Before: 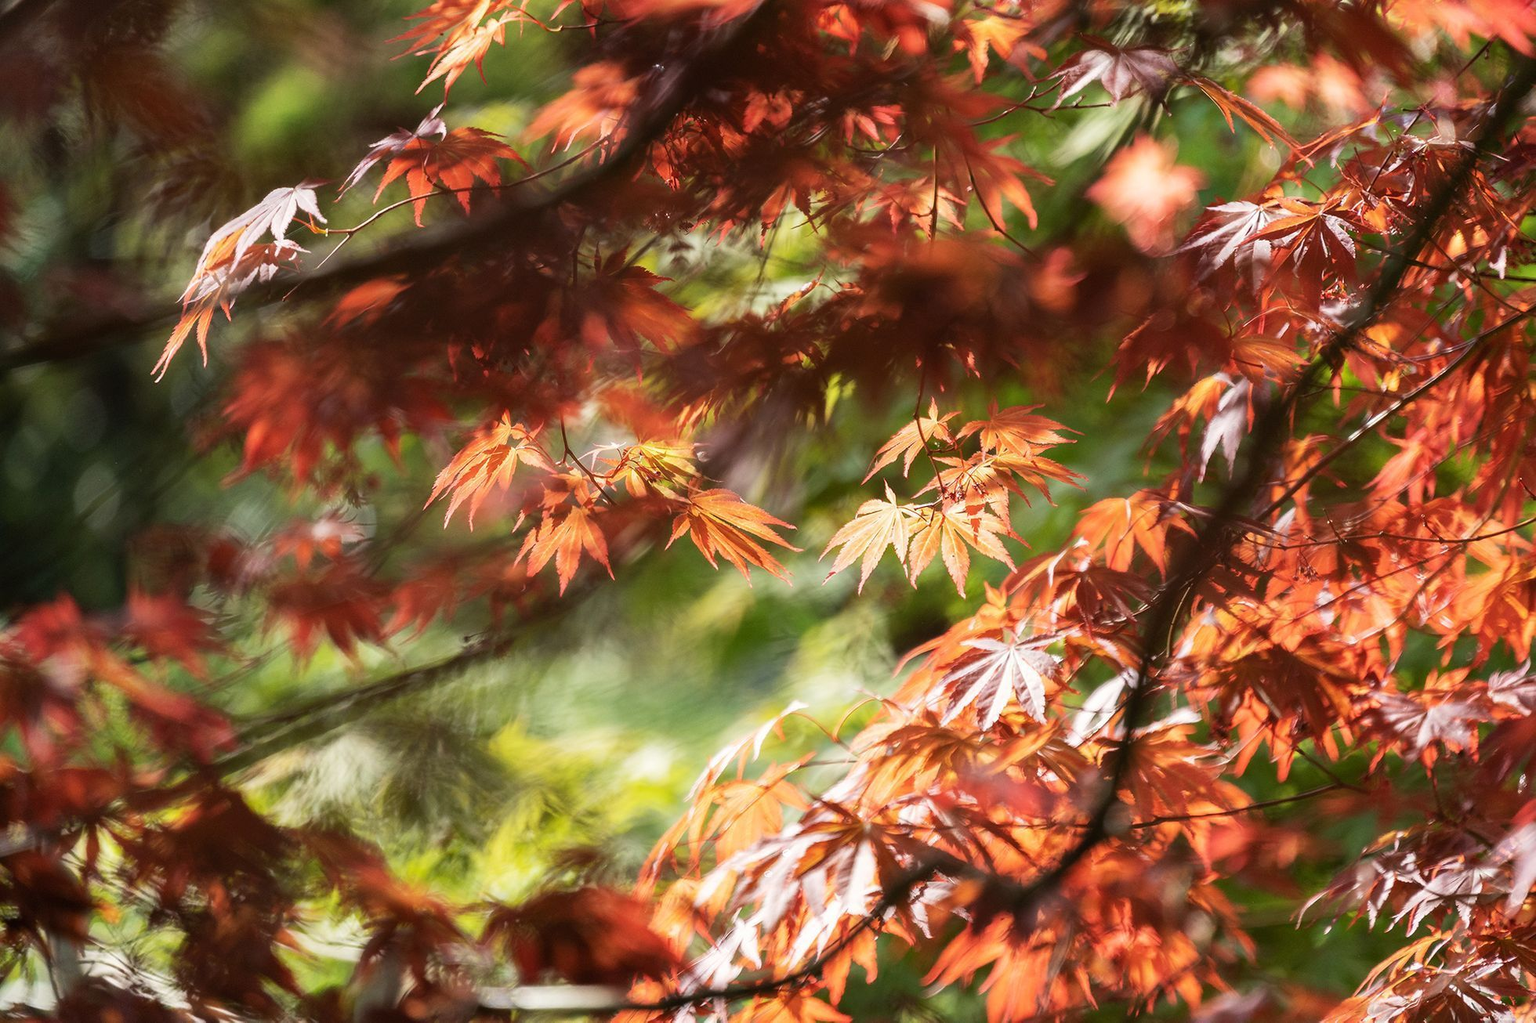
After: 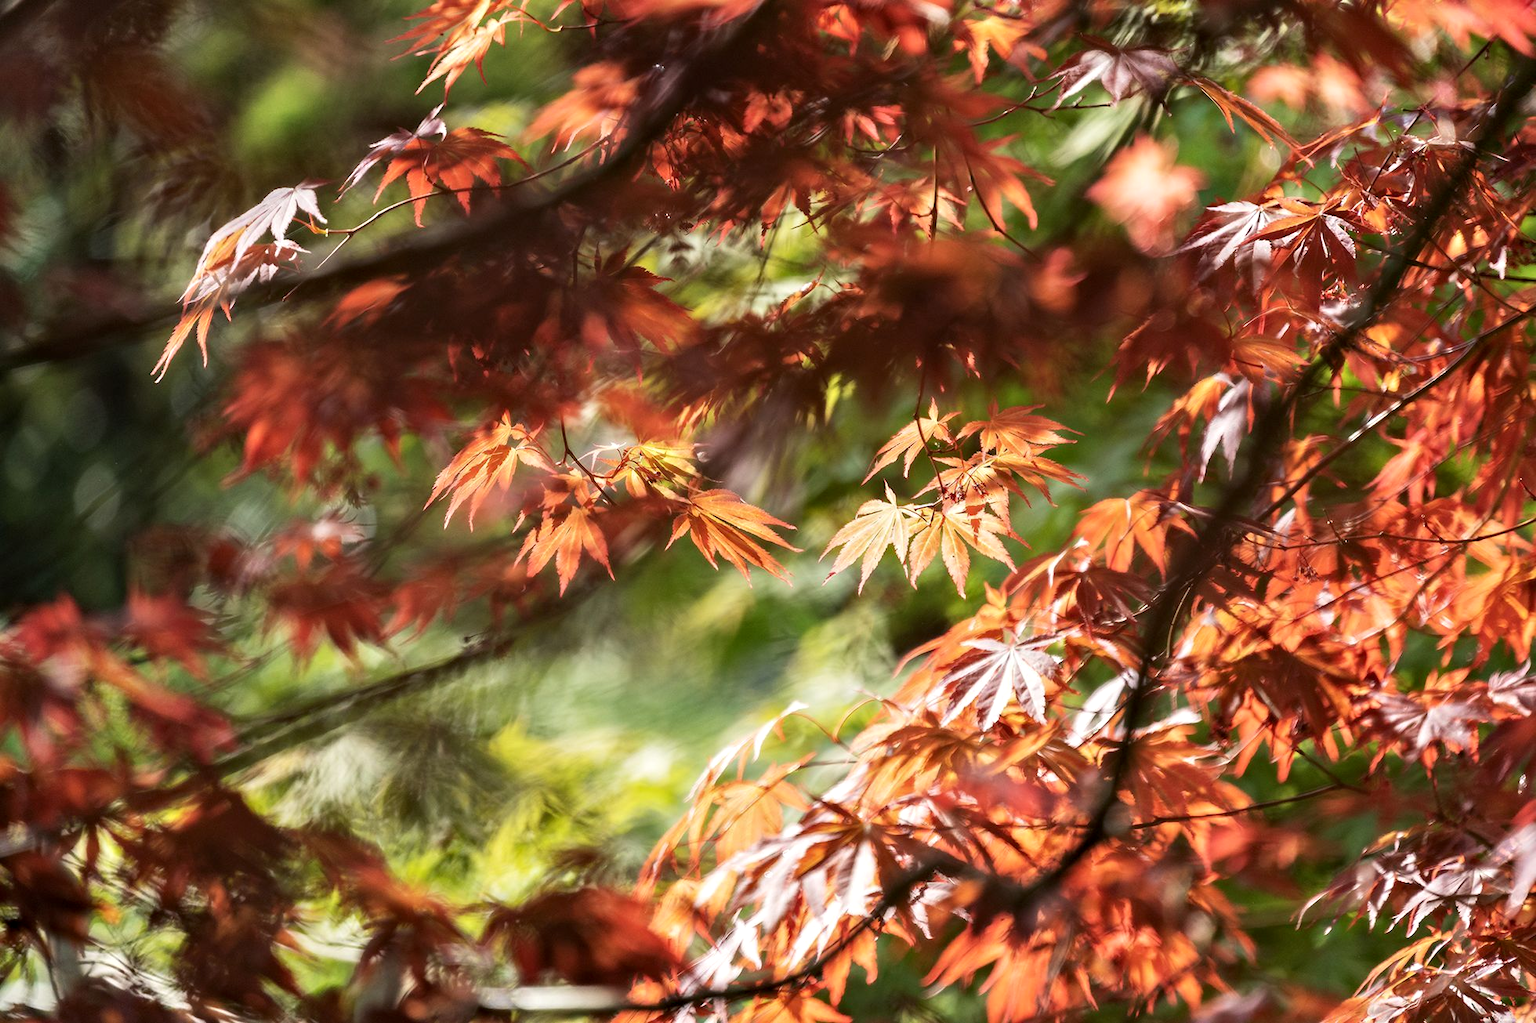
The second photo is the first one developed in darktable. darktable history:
contrast equalizer: octaves 7, y [[0.5, 0.5, 0.544, 0.569, 0.5, 0.5], [0.5 ×6], [0.5 ×6], [0 ×6], [0 ×6]]
